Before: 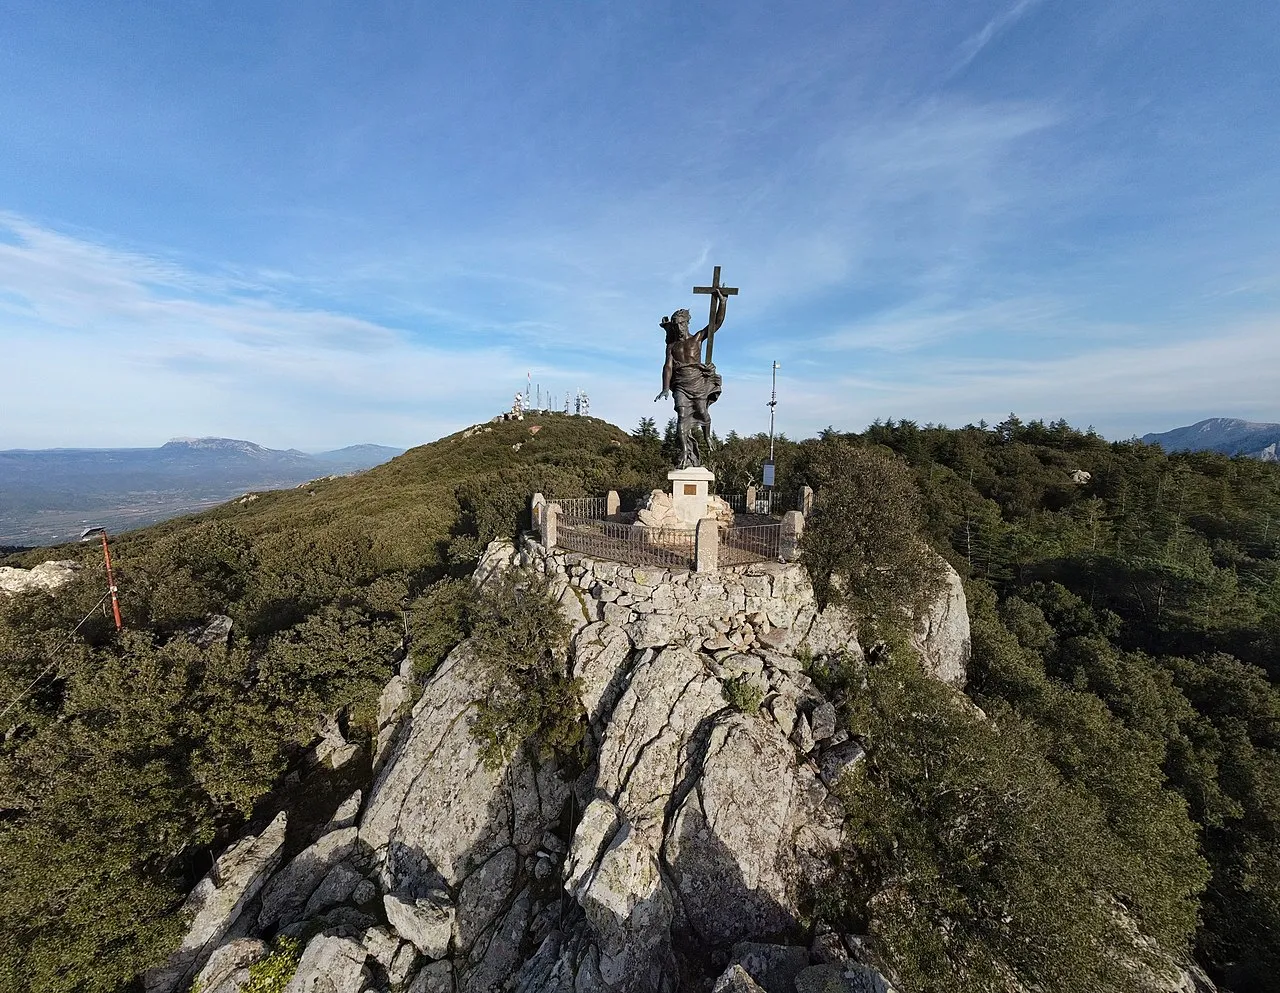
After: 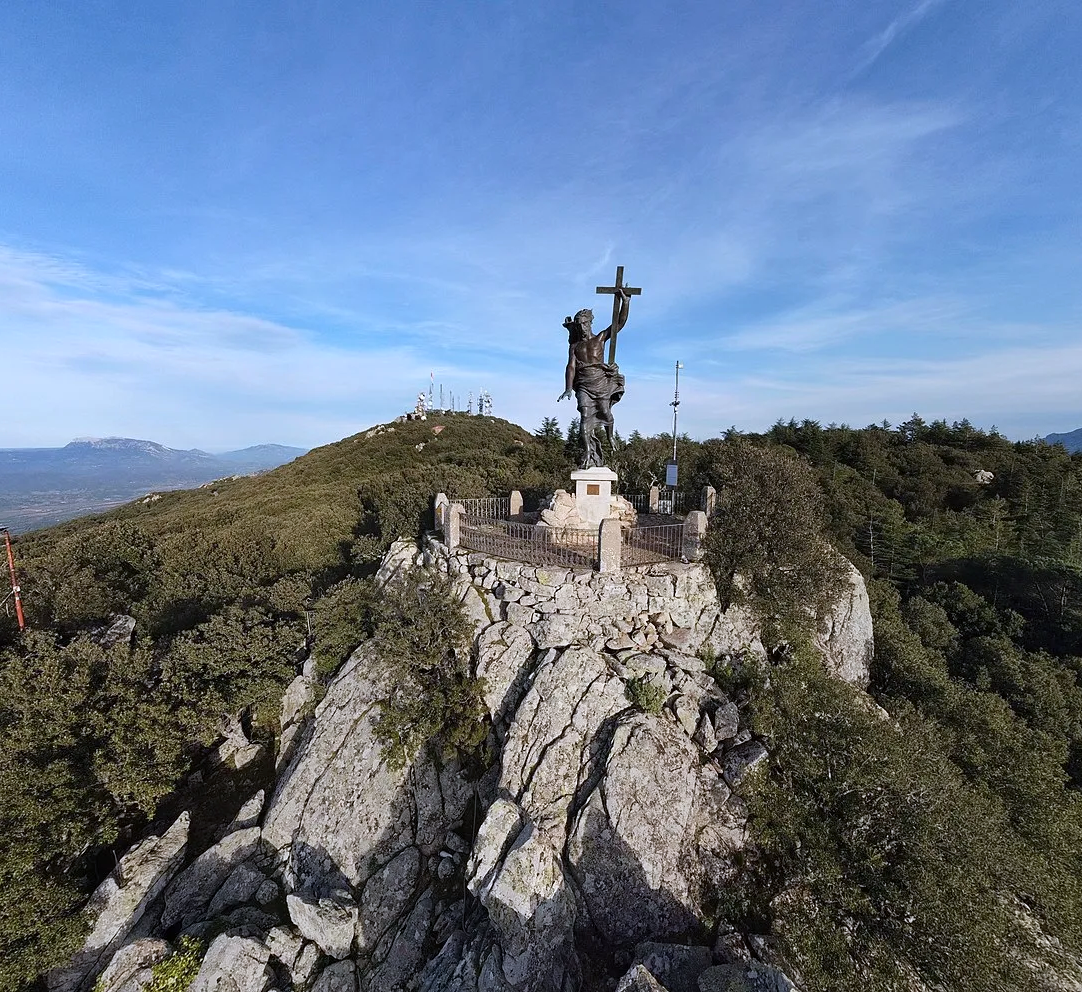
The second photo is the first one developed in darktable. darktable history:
crop: left 7.653%, right 7.797%
color calibration: gray › normalize channels true, illuminant as shot in camera, x 0.358, y 0.373, temperature 4628.91 K, gamut compression 0.029
